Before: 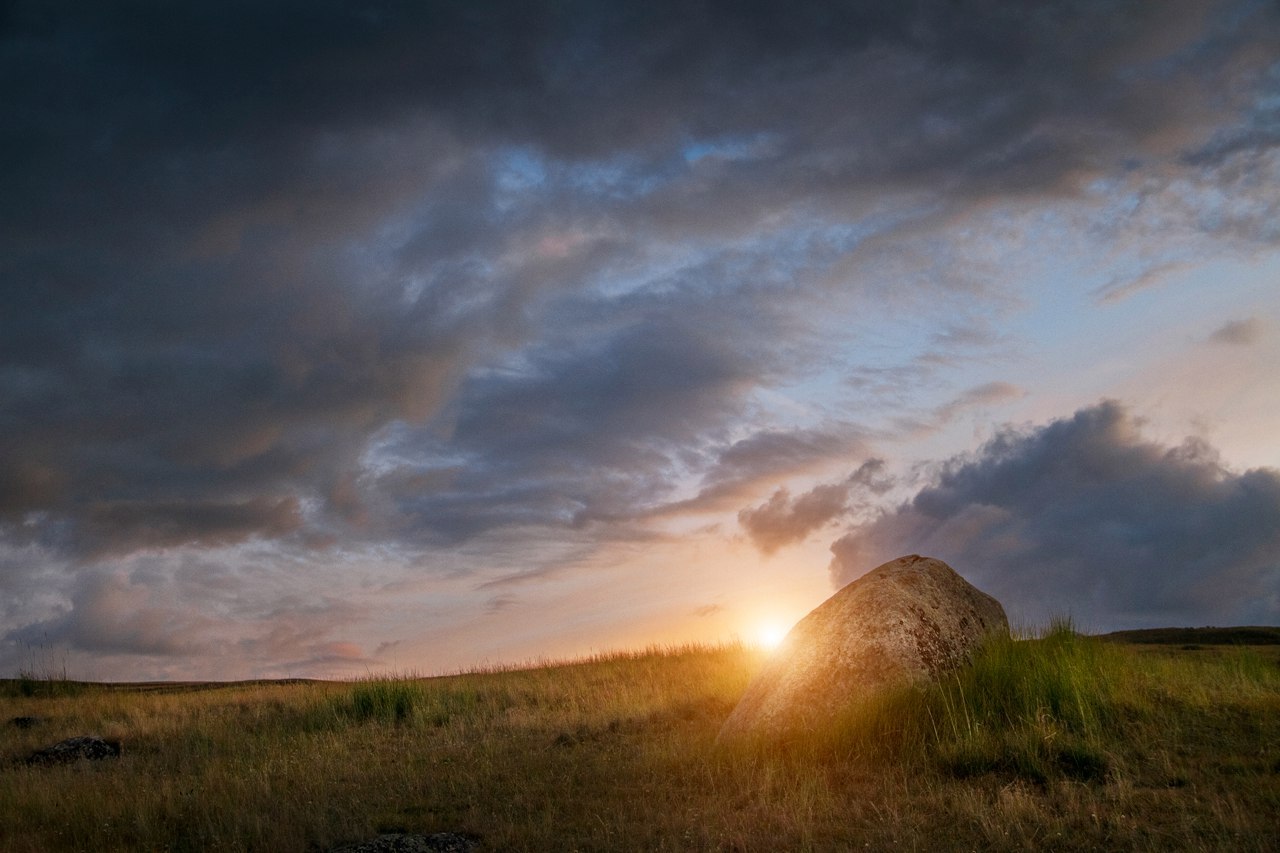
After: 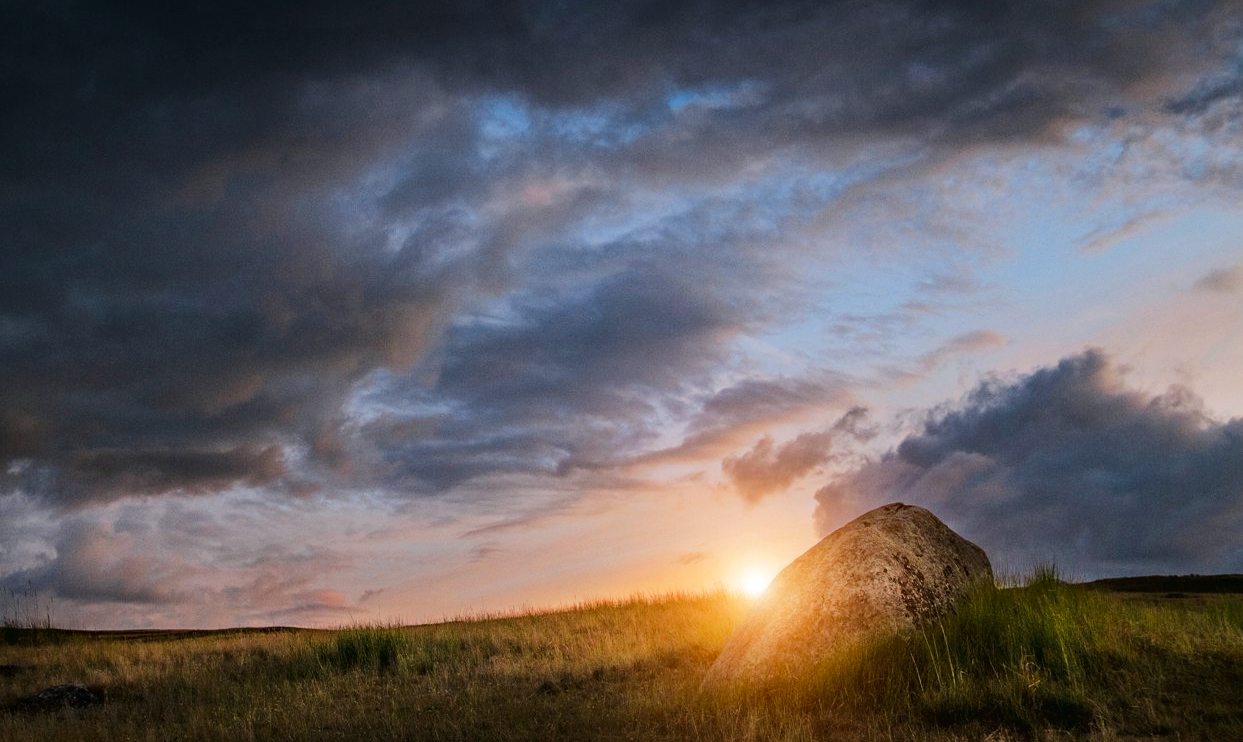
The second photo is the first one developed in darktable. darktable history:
crop: left 1.264%, top 6.152%, right 1.594%, bottom 6.839%
haze removal: adaptive false
tone curve: curves: ch0 [(0, 0) (0.003, 0.019) (0.011, 0.02) (0.025, 0.019) (0.044, 0.027) (0.069, 0.038) (0.1, 0.056) (0.136, 0.089) (0.177, 0.137) (0.224, 0.187) (0.277, 0.259) (0.335, 0.343) (0.399, 0.437) (0.468, 0.532) (0.543, 0.613) (0.623, 0.685) (0.709, 0.752) (0.801, 0.822) (0.898, 0.9) (1, 1)], color space Lab, linked channels, preserve colors none
